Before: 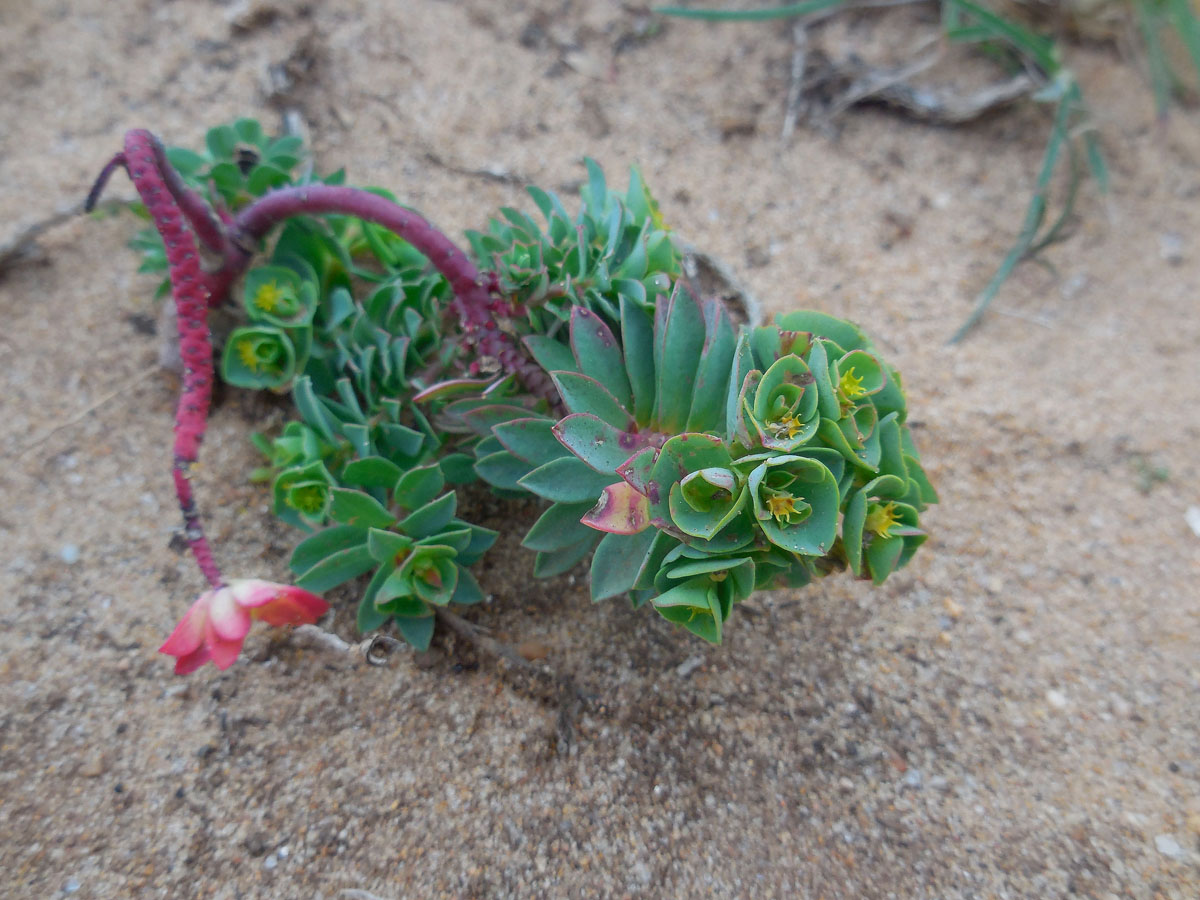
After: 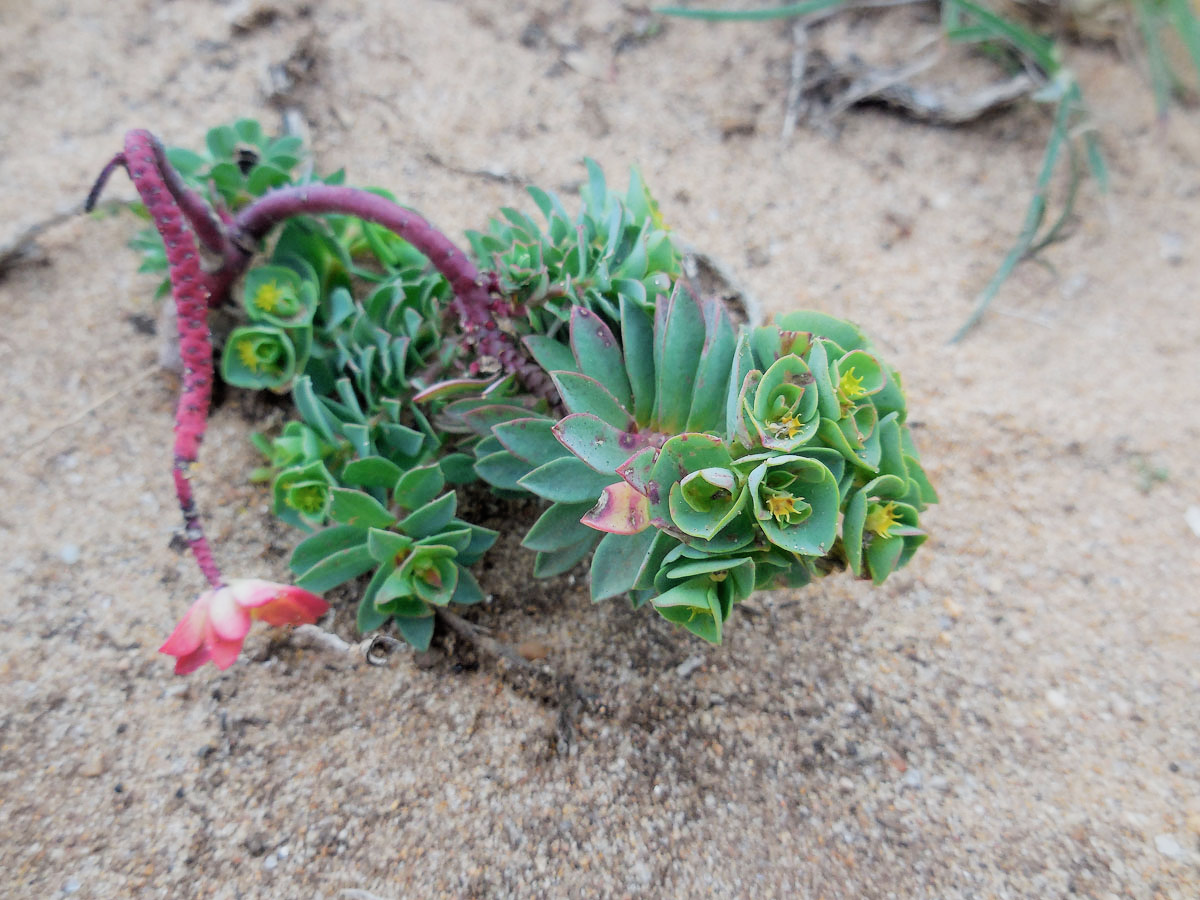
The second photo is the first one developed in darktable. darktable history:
filmic rgb: black relative exposure -5.08 EV, white relative exposure 3.98 EV, hardness 2.89, contrast 1.199, highlights saturation mix -30.26%
contrast brightness saturation: saturation -0.068
exposure: exposure 0.606 EV, compensate highlight preservation false
